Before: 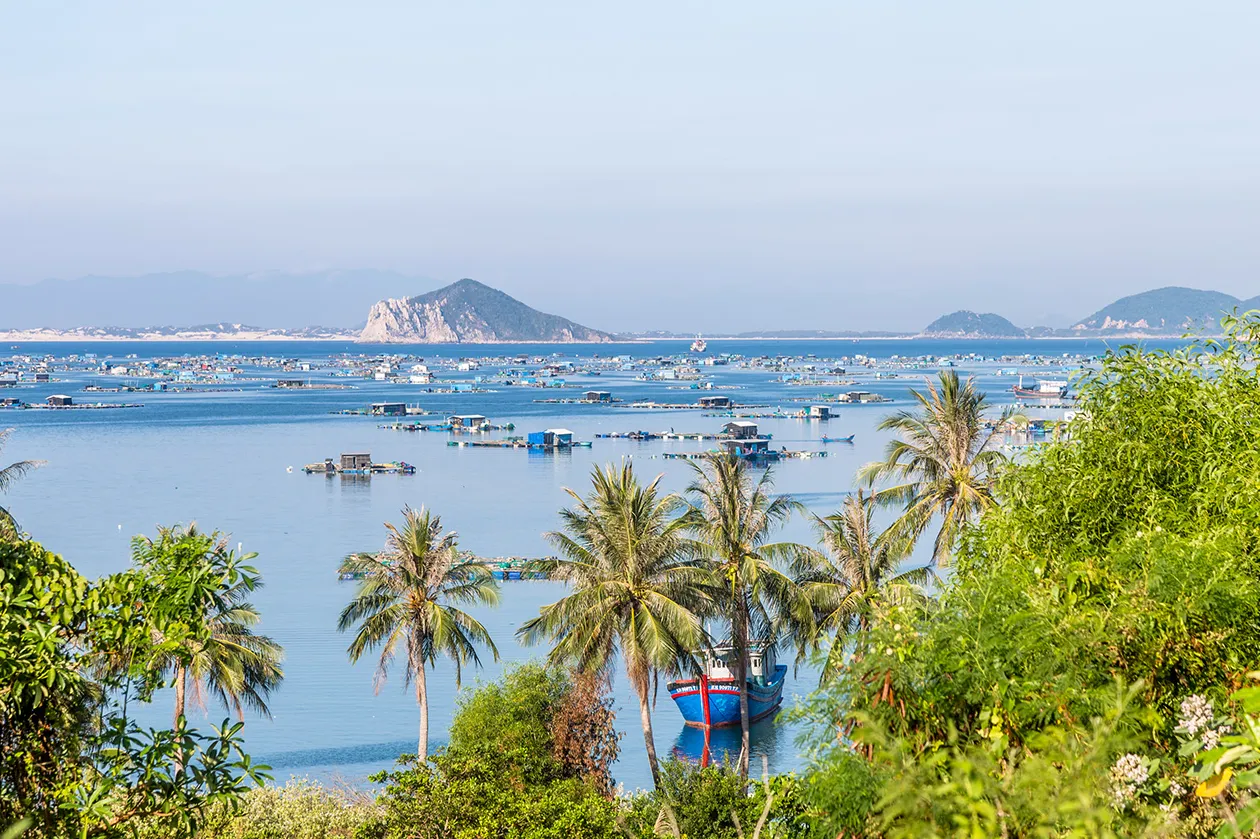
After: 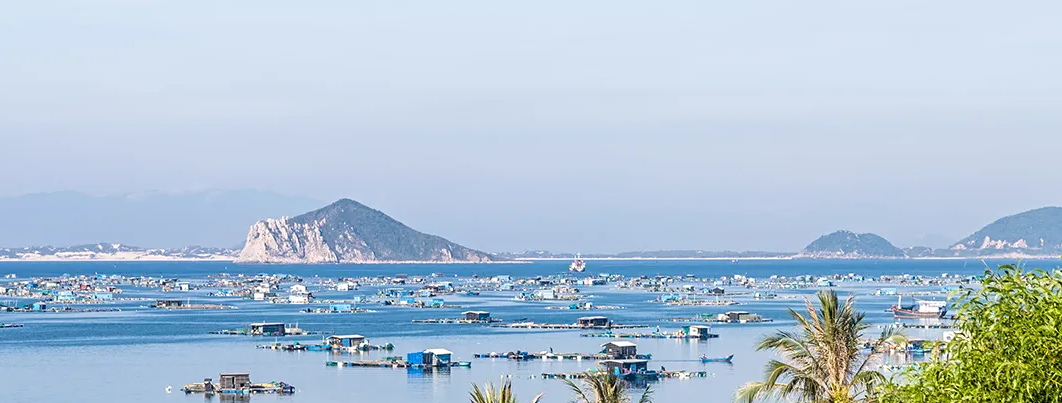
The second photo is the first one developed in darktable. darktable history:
contrast equalizer: octaves 7, y [[0.502, 0.505, 0.512, 0.529, 0.564, 0.588], [0.5 ×6], [0.502, 0.505, 0.512, 0.529, 0.564, 0.588], [0, 0.001, 0.001, 0.004, 0.008, 0.011], [0, 0.001, 0.001, 0.004, 0.008, 0.011]]
crop and rotate: left 9.665%, top 9.555%, right 6.023%, bottom 42.324%
